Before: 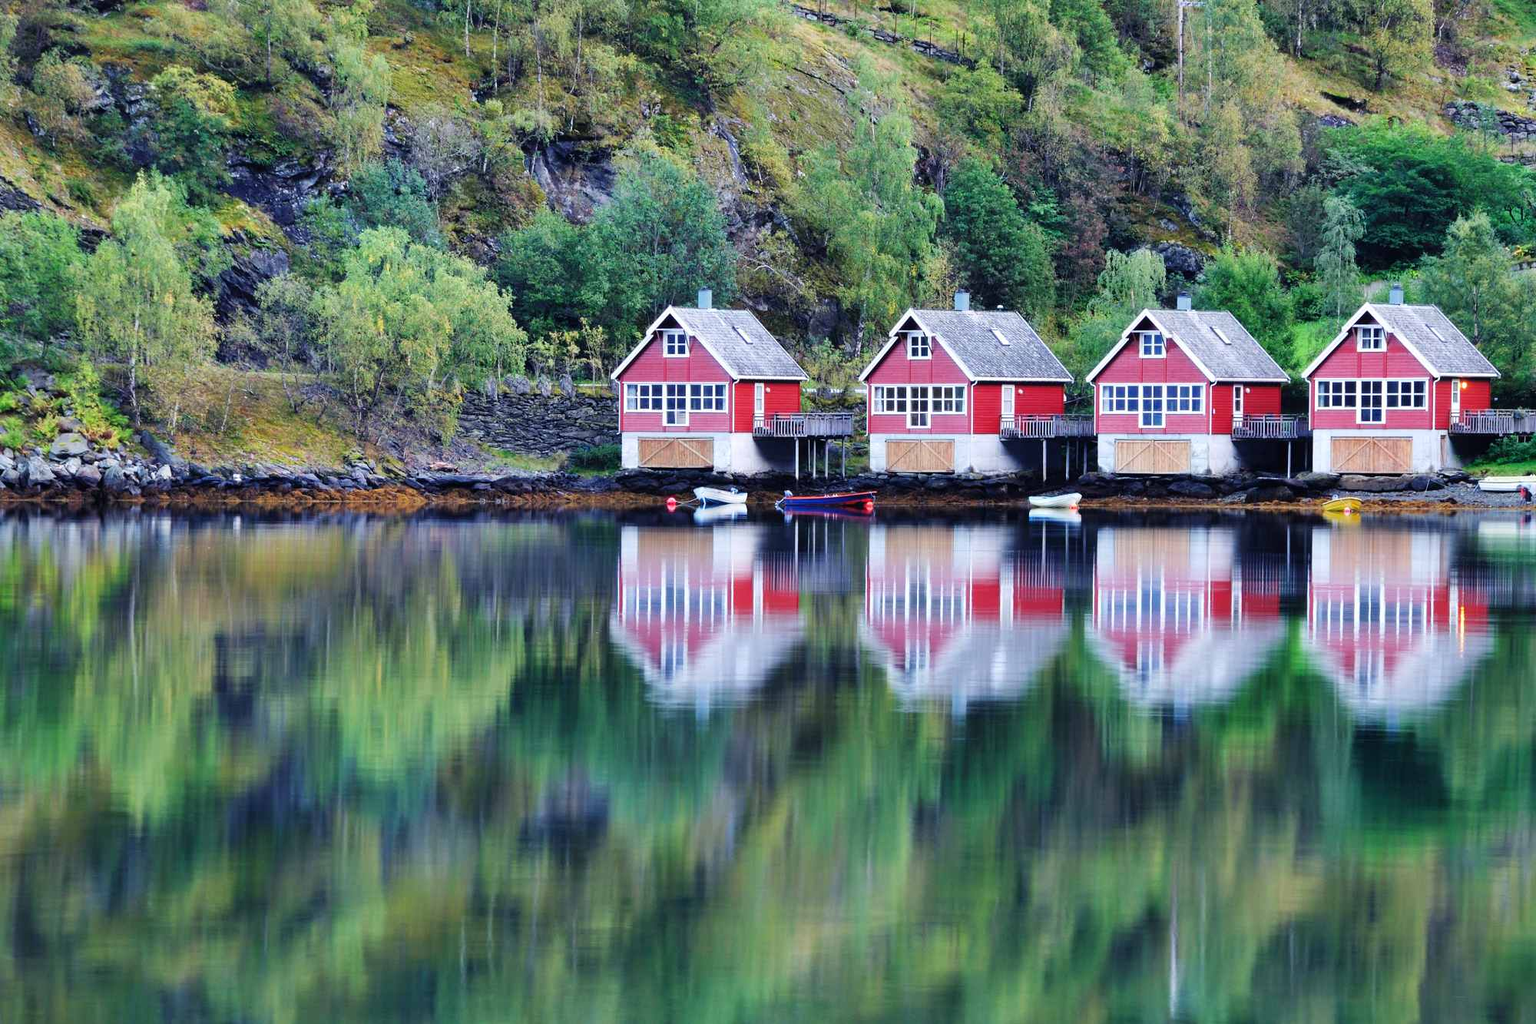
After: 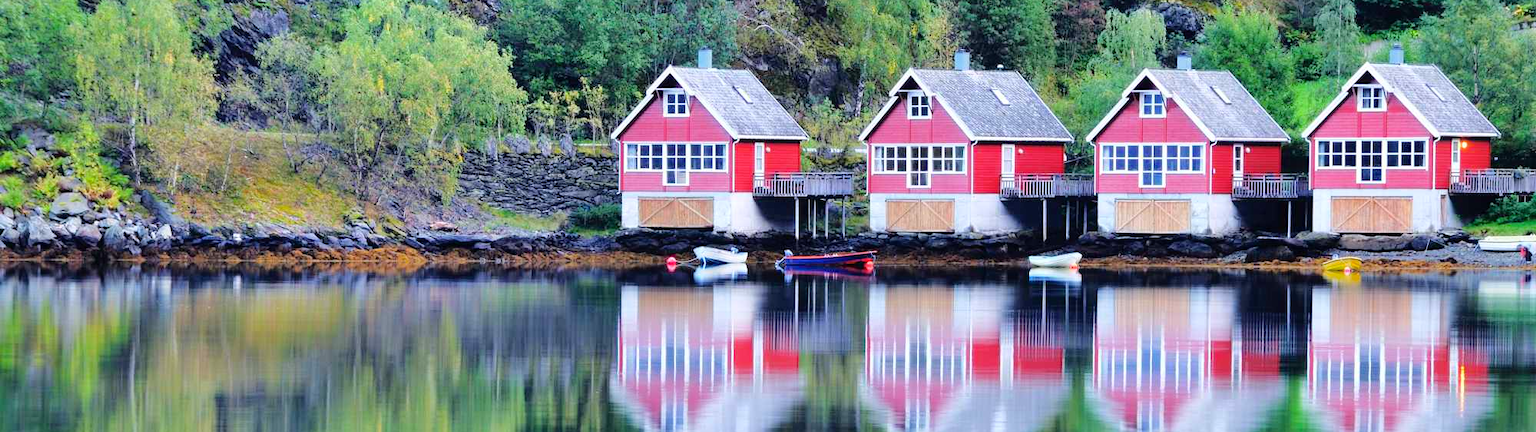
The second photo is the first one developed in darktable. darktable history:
crop and rotate: top 23.54%, bottom 34.192%
color balance rgb: shadows lift › chroma 0.798%, shadows lift › hue 113.11°, perceptual saturation grading › global saturation 19.619%
tone curve: curves: ch0 [(0, 0) (0.003, 0.003) (0.011, 0.014) (0.025, 0.027) (0.044, 0.044) (0.069, 0.064) (0.1, 0.108) (0.136, 0.153) (0.177, 0.208) (0.224, 0.275) (0.277, 0.349) (0.335, 0.422) (0.399, 0.492) (0.468, 0.557) (0.543, 0.617) (0.623, 0.682) (0.709, 0.745) (0.801, 0.826) (0.898, 0.916) (1, 1)], color space Lab, independent channels
